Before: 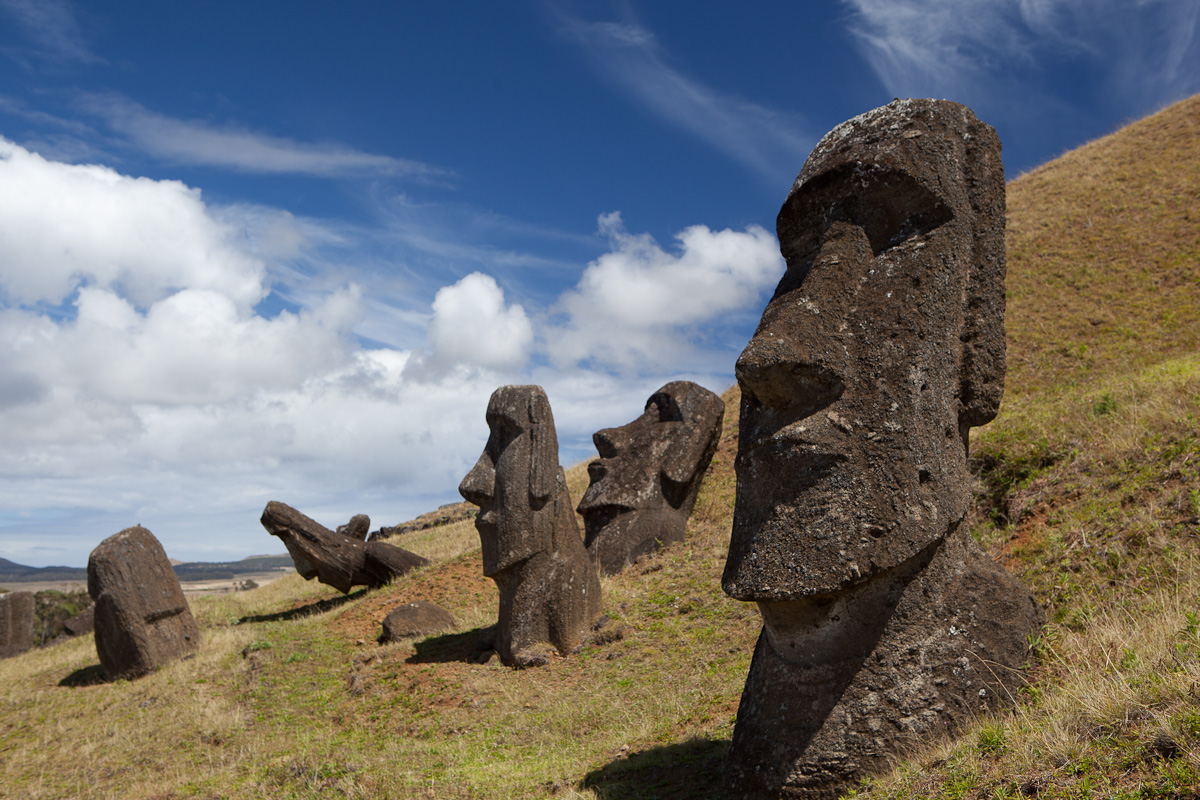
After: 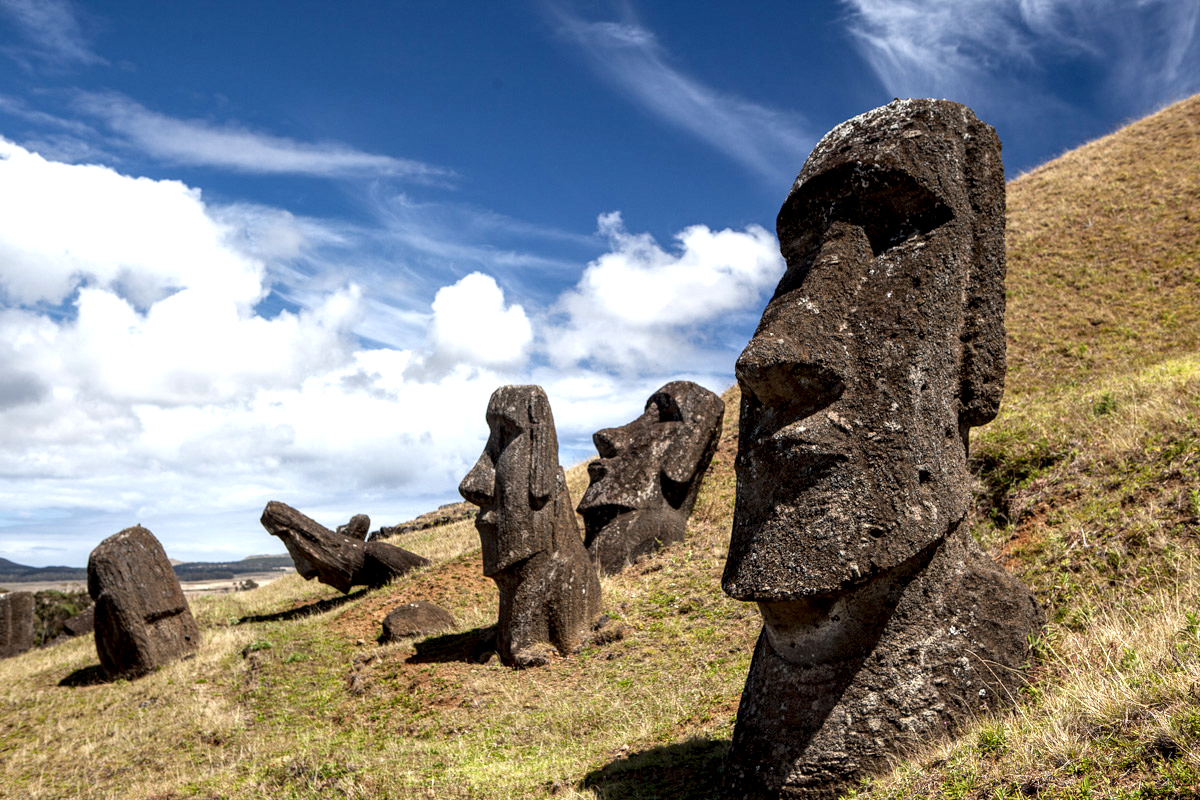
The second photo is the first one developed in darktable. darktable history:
local contrast: highlights 64%, shadows 54%, detail 168%, midtone range 0.512
exposure: black level correction 0, exposure 0.498 EV, compensate highlight preservation false
